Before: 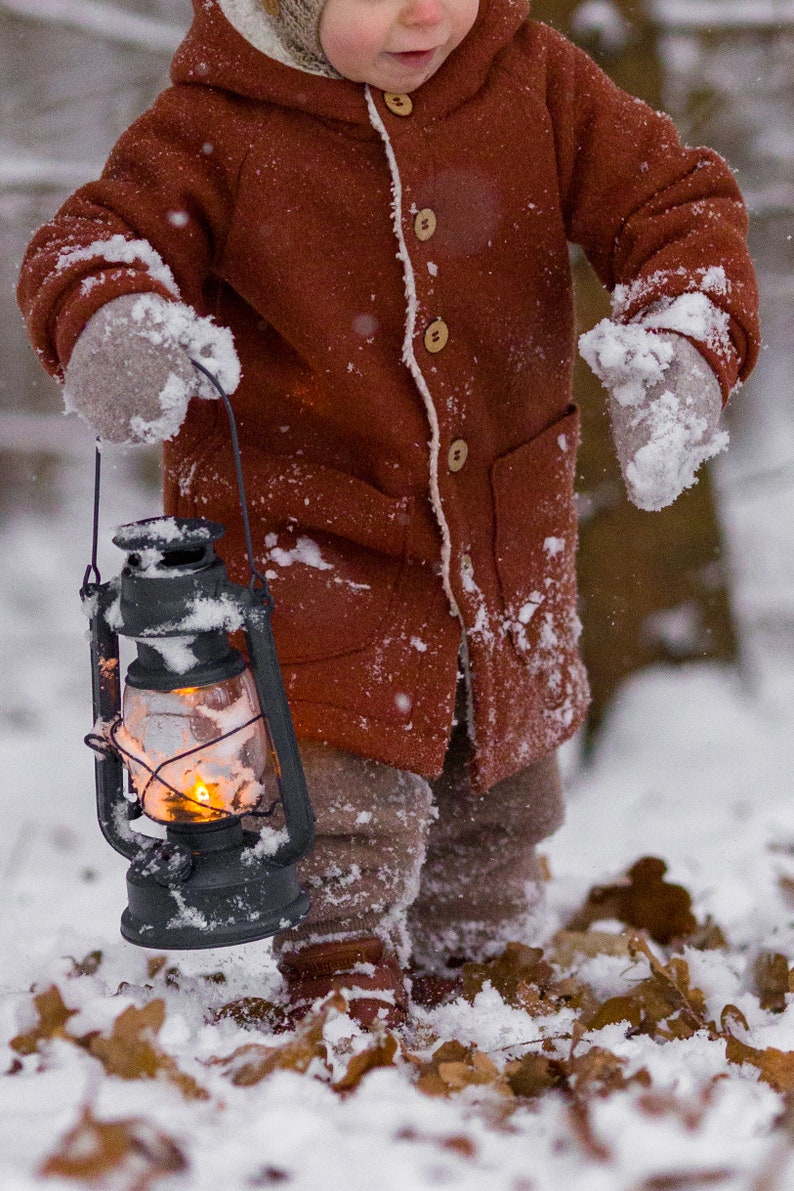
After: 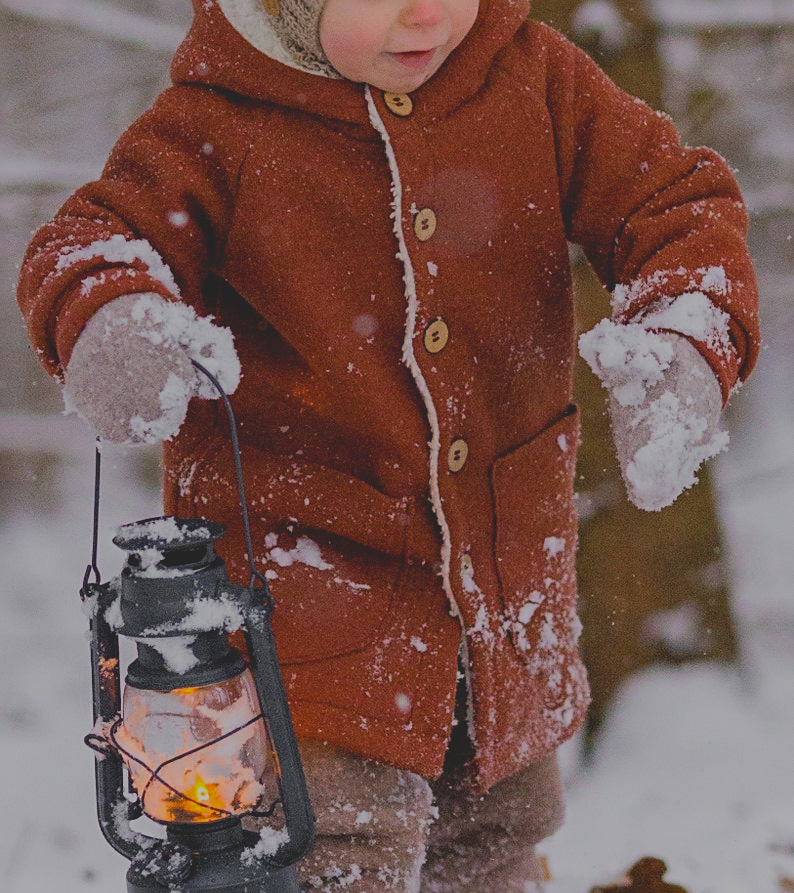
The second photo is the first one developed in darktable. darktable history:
sharpen: radius 2.529, amount 0.323
contrast brightness saturation: contrast -0.28
crop: bottom 24.988%
filmic rgb: black relative exposure -7.15 EV, white relative exposure 5.36 EV, hardness 3.02, color science v6 (2022)
